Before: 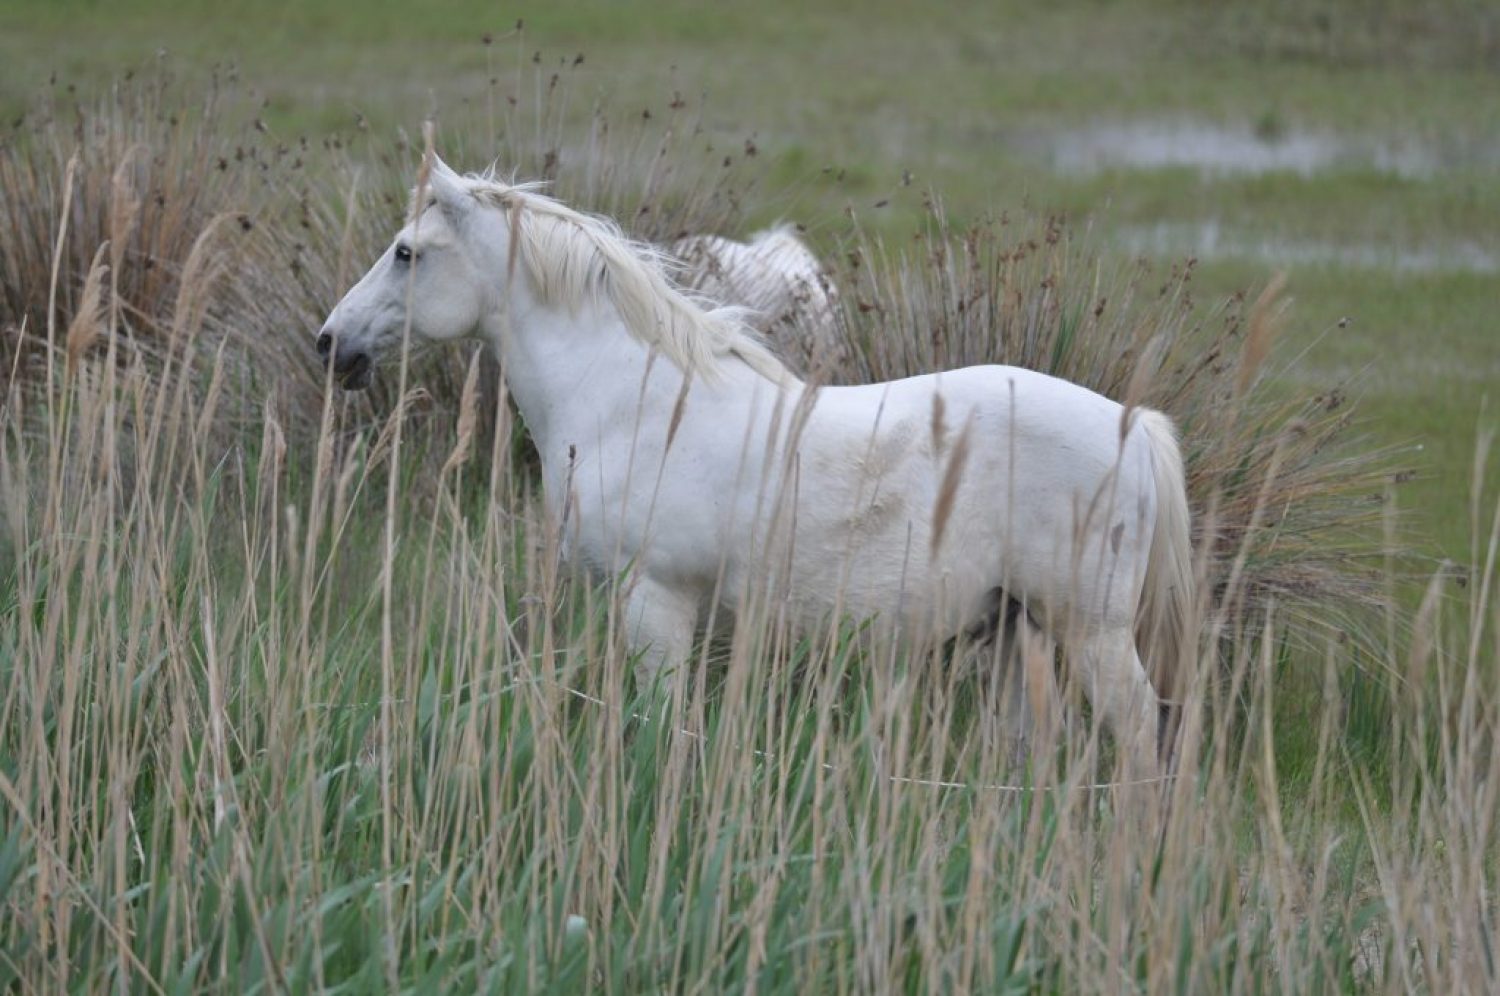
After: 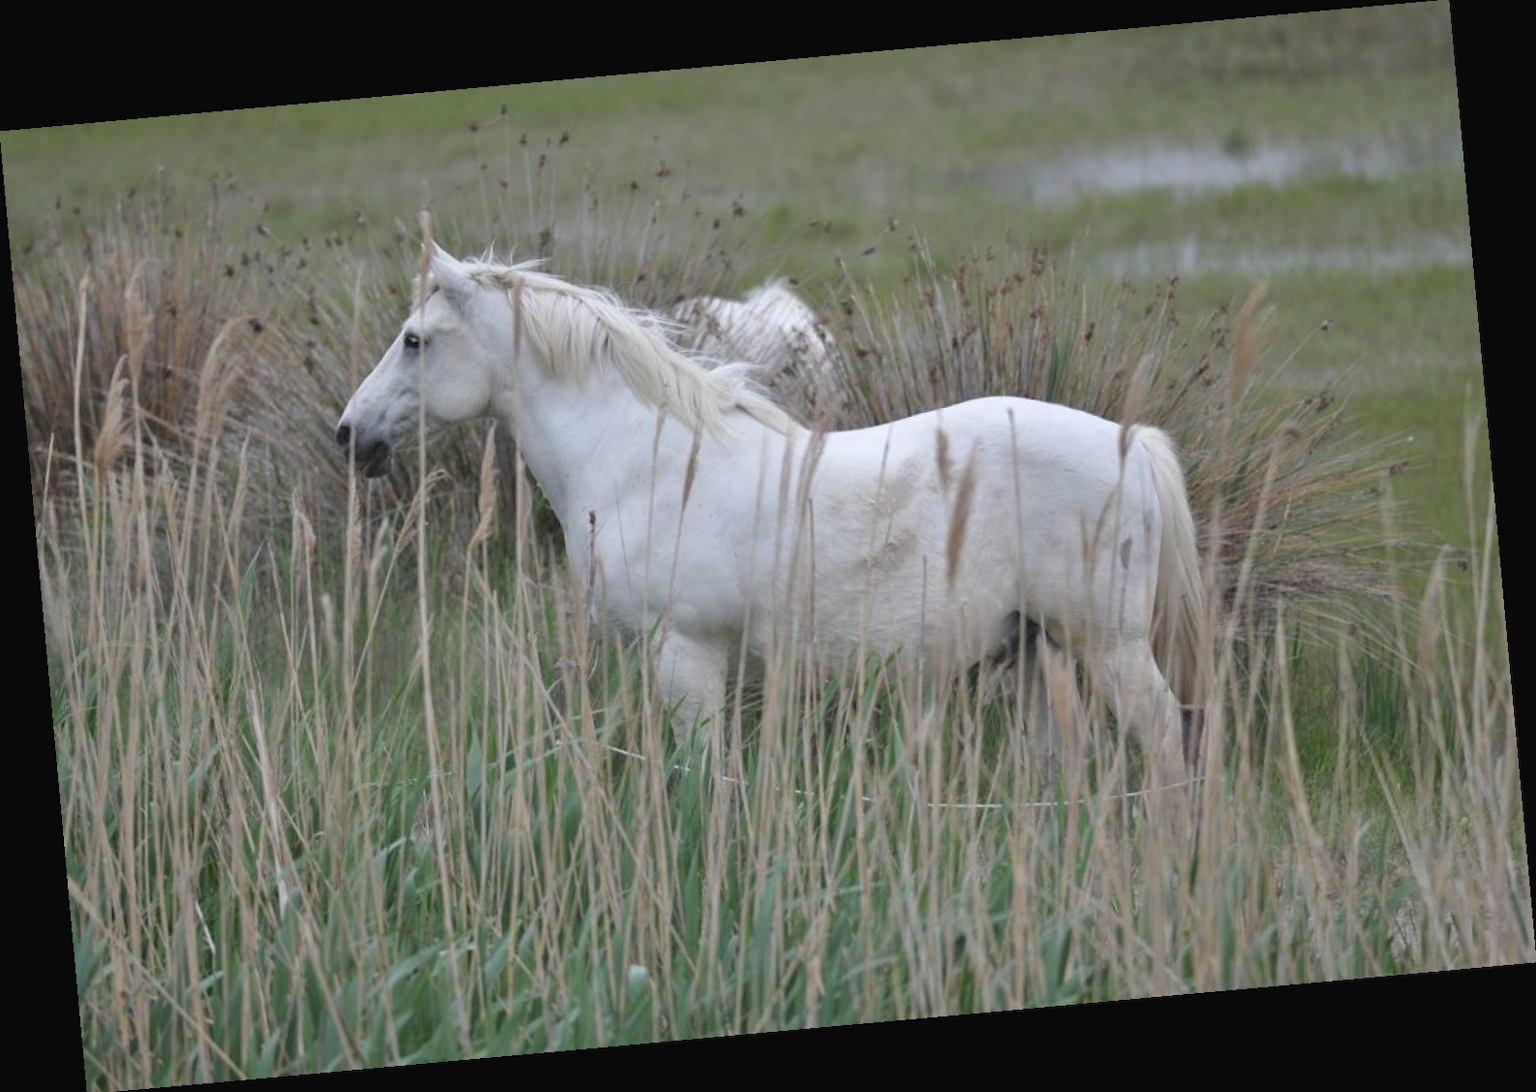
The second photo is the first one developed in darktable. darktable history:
exposure: black level correction -0.003, exposure 0.04 EV, compensate highlight preservation false
rotate and perspective: rotation -5.2°, automatic cropping off
